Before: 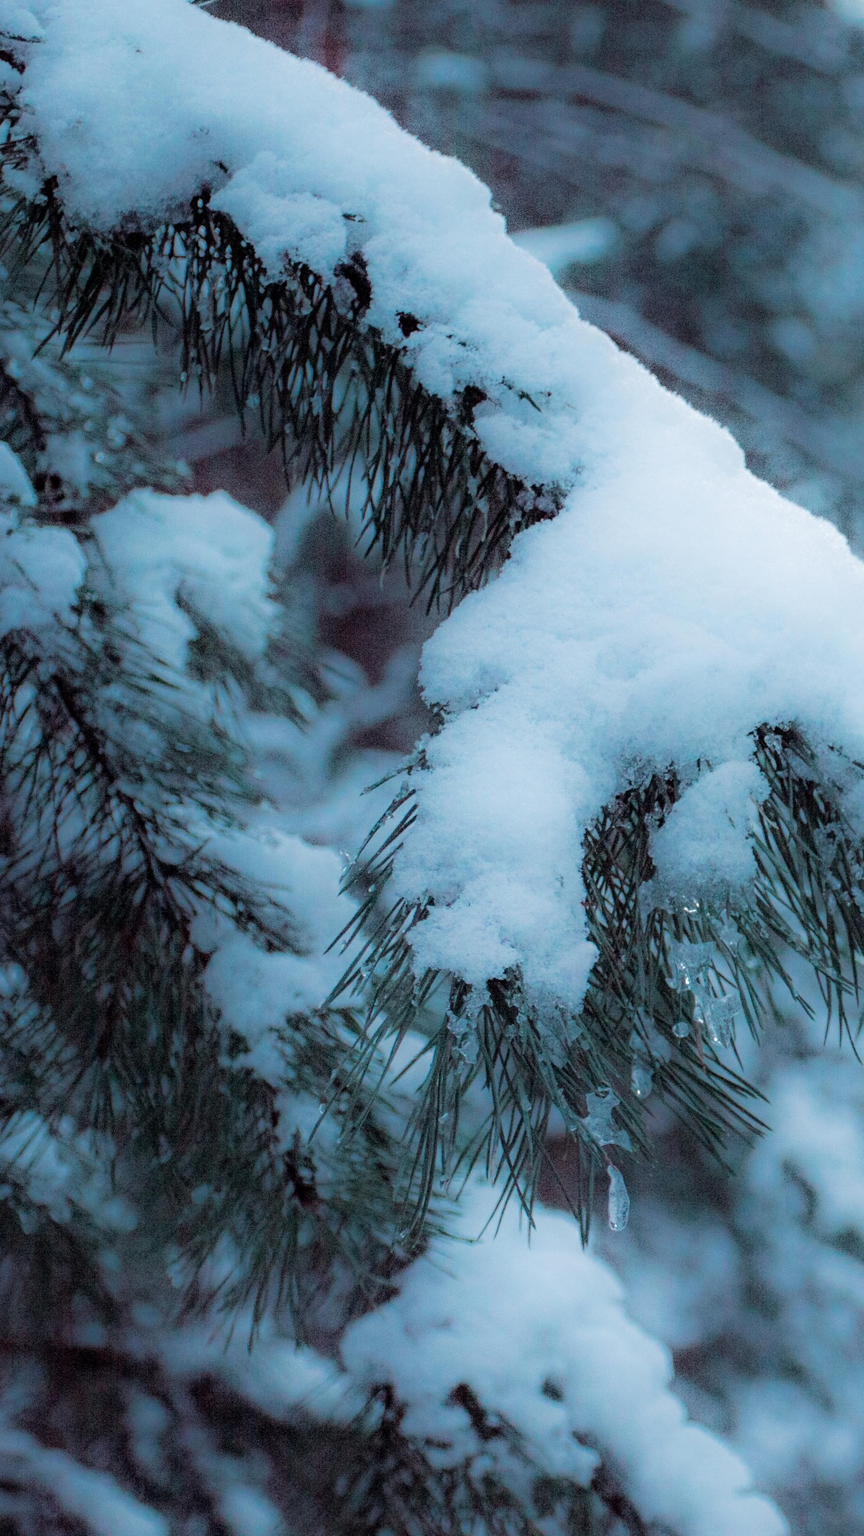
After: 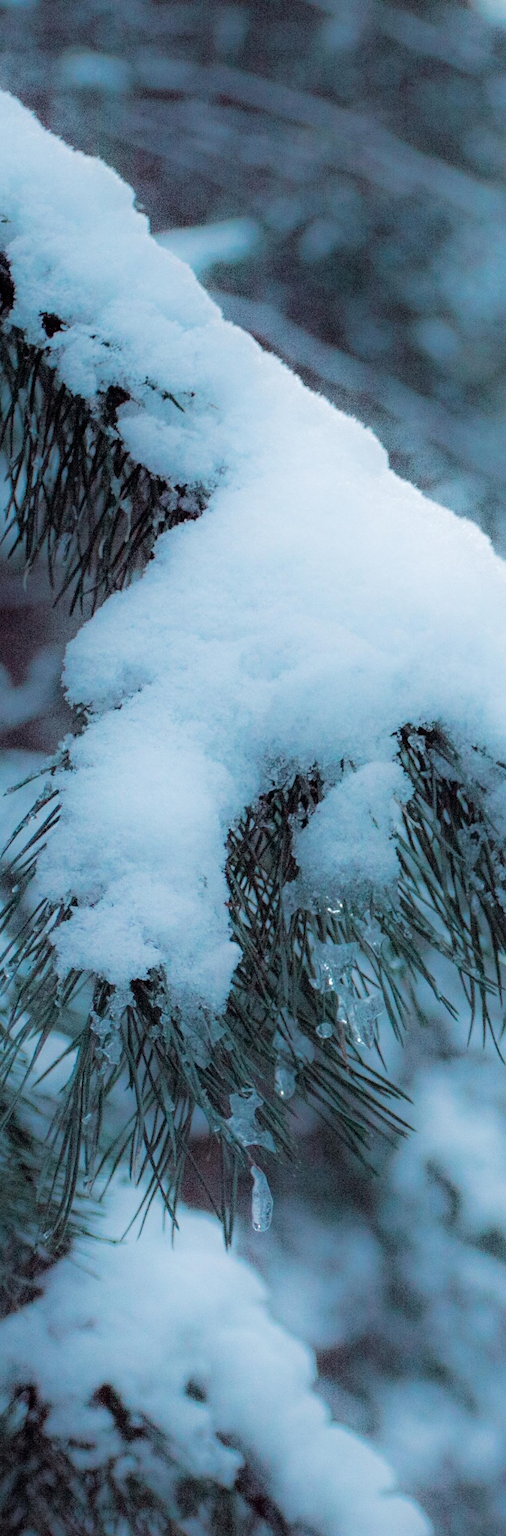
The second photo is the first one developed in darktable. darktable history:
crop: left 41.33%
